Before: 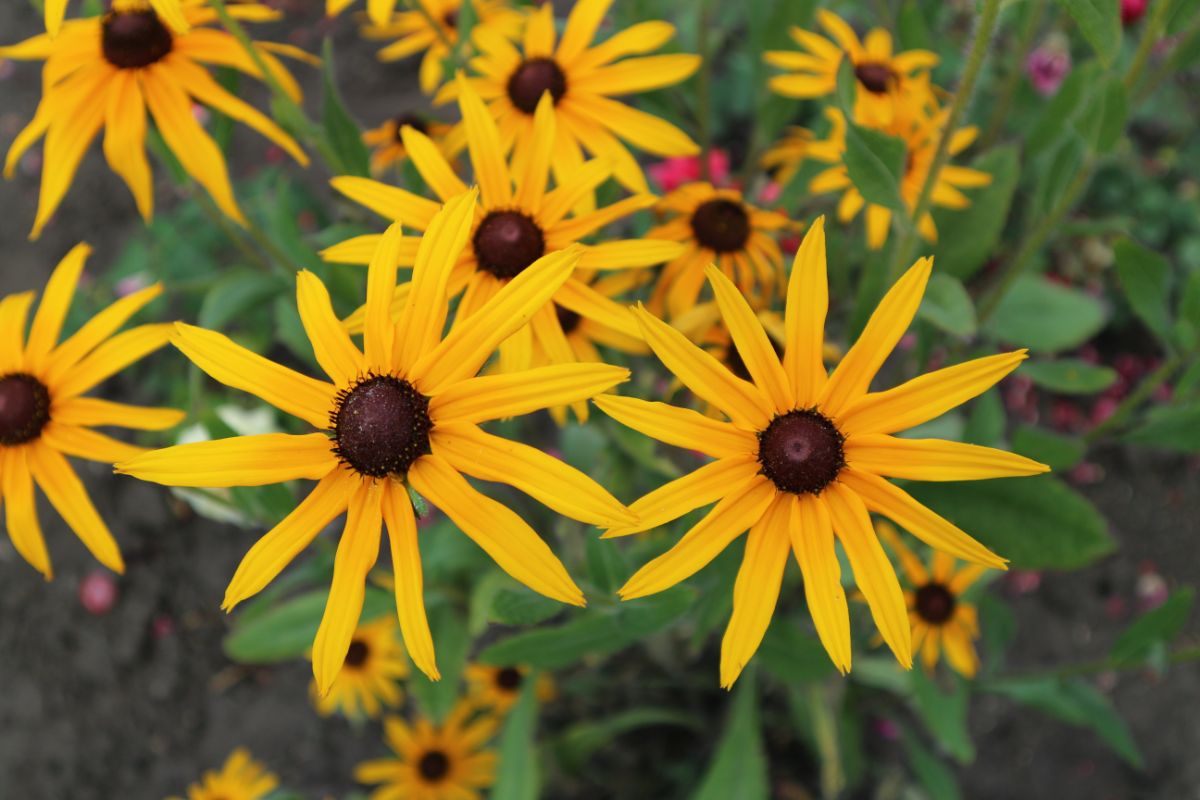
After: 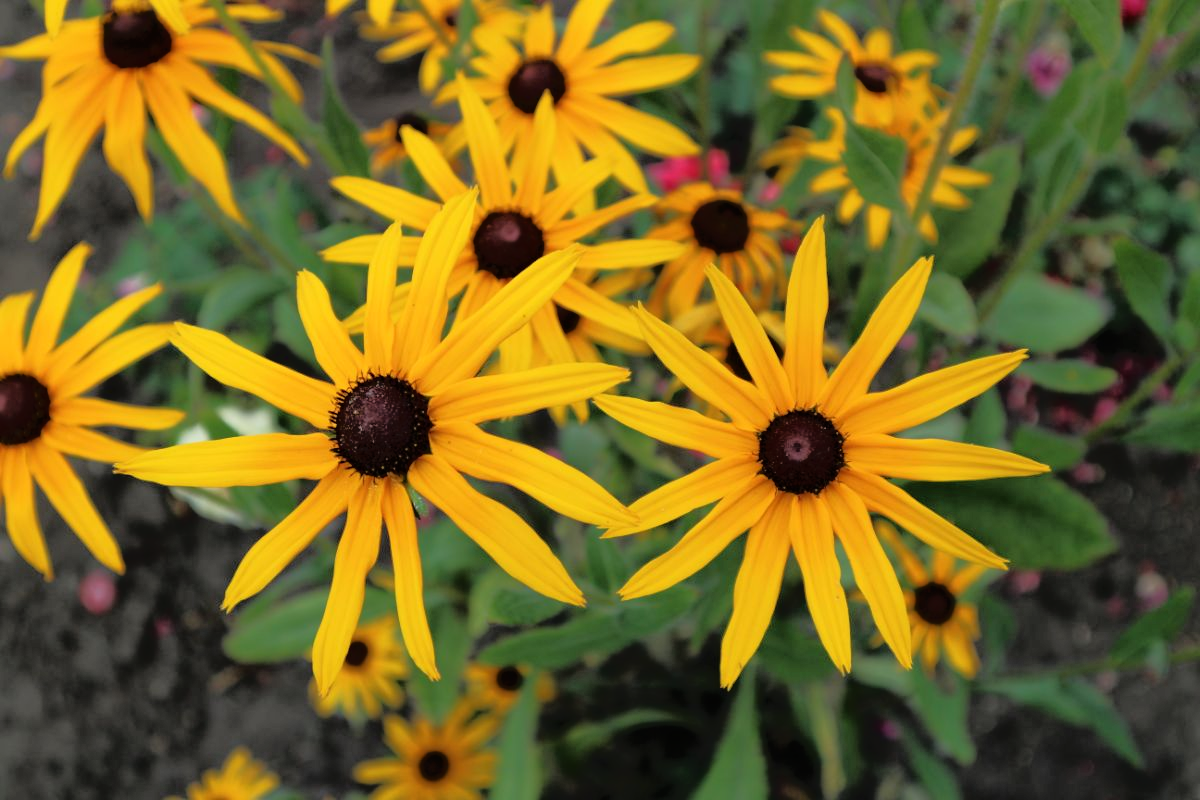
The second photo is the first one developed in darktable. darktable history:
tone equalizer: -8 EV -1.83 EV, -7 EV -1.14 EV, -6 EV -1.62 EV, edges refinement/feathering 500, mask exposure compensation -1.57 EV, preserve details no
